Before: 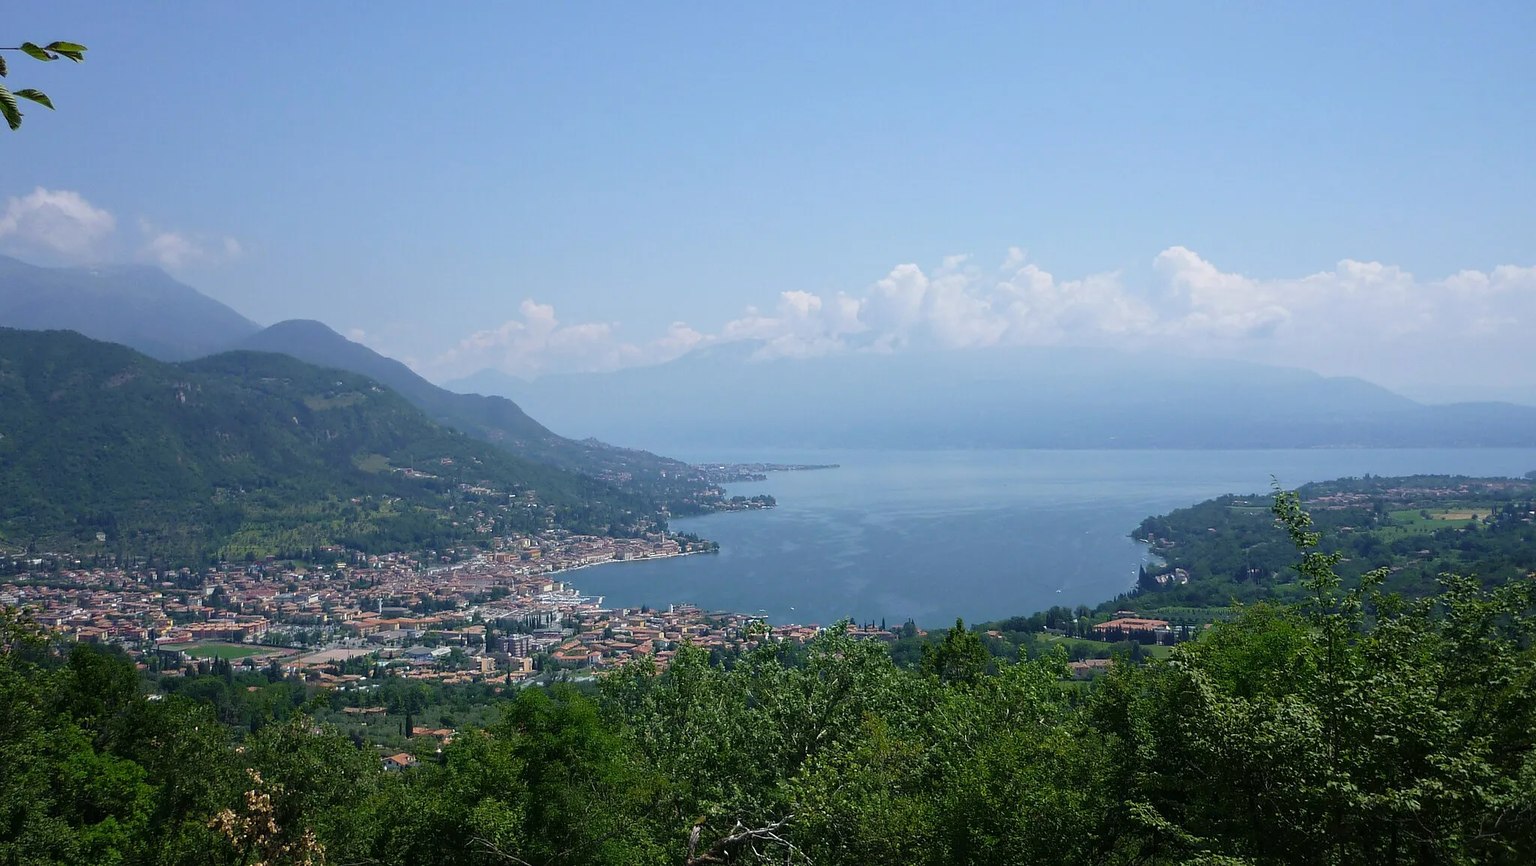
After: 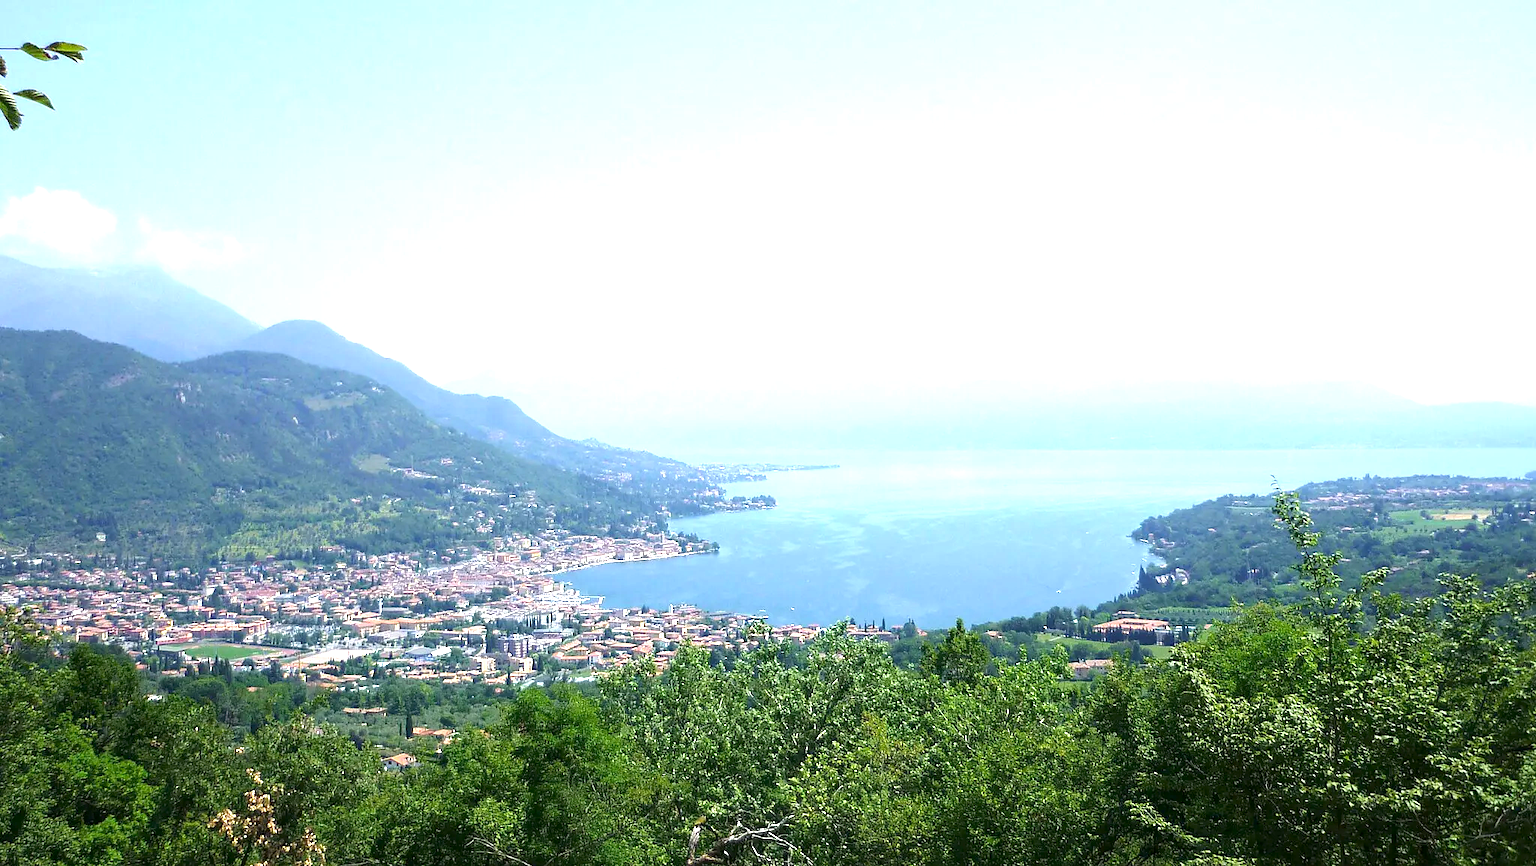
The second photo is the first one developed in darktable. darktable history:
exposure: black level correction 0.001, exposure 1.73 EV, compensate highlight preservation false
